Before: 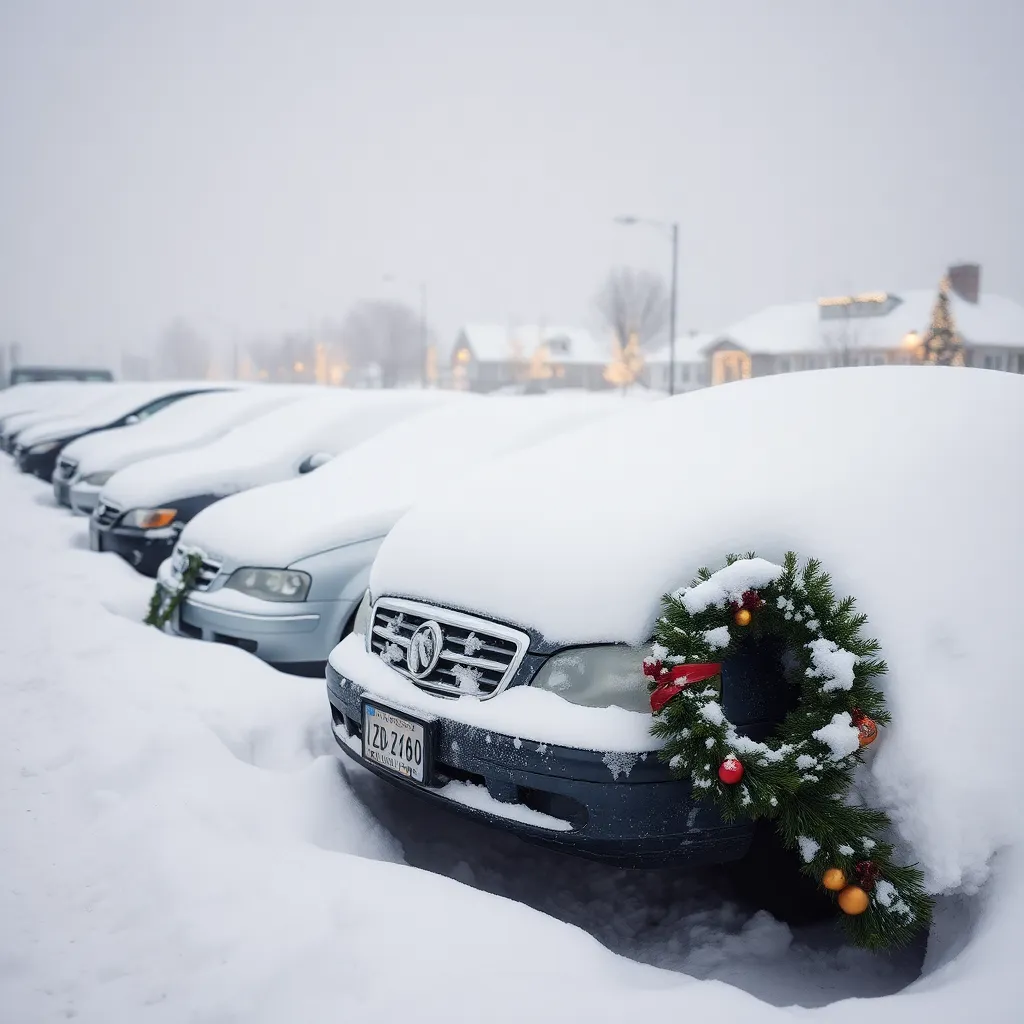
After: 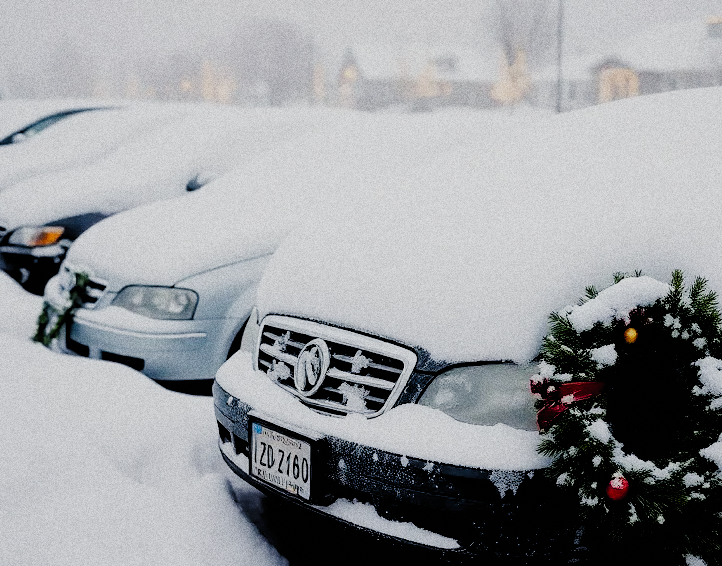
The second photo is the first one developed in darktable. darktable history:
grain: coarseness 0.09 ISO, strength 40%
filmic rgb: black relative exposure -2.85 EV, white relative exposure 4.56 EV, hardness 1.77, contrast 1.25, preserve chrominance no, color science v5 (2021)
crop: left 11.123%, top 27.61%, right 18.3%, bottom 17.034%
